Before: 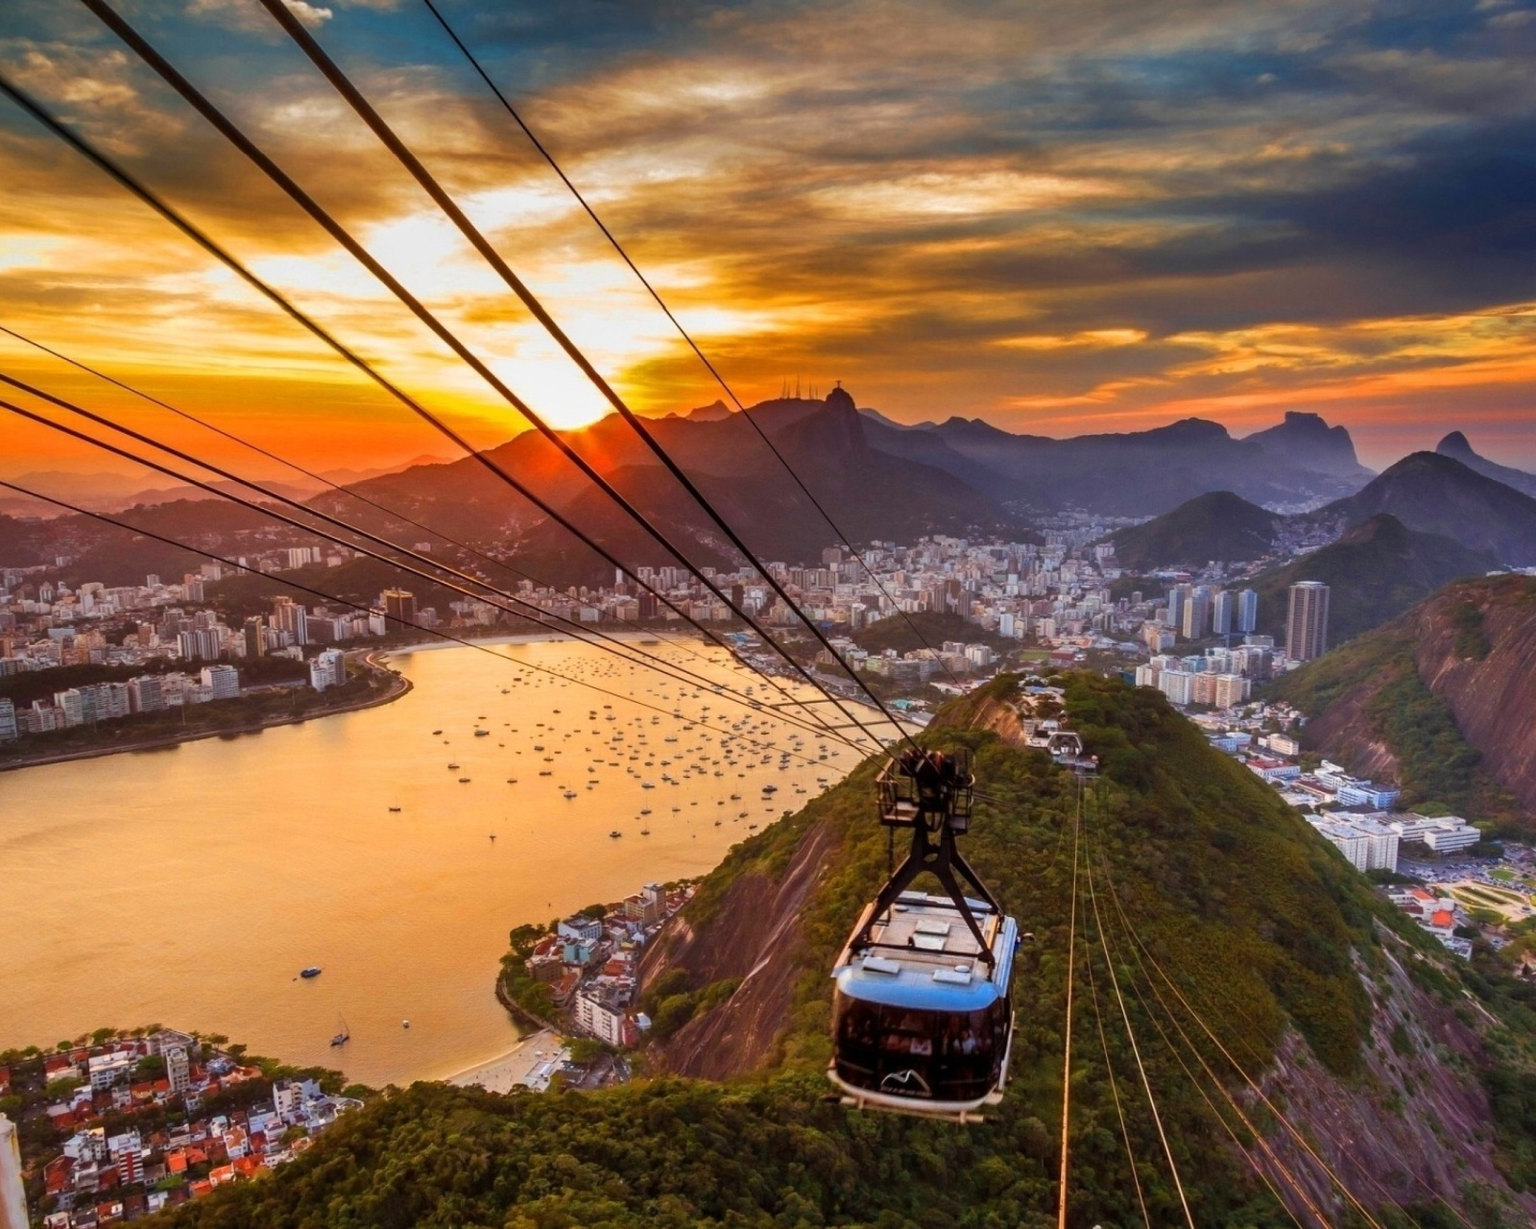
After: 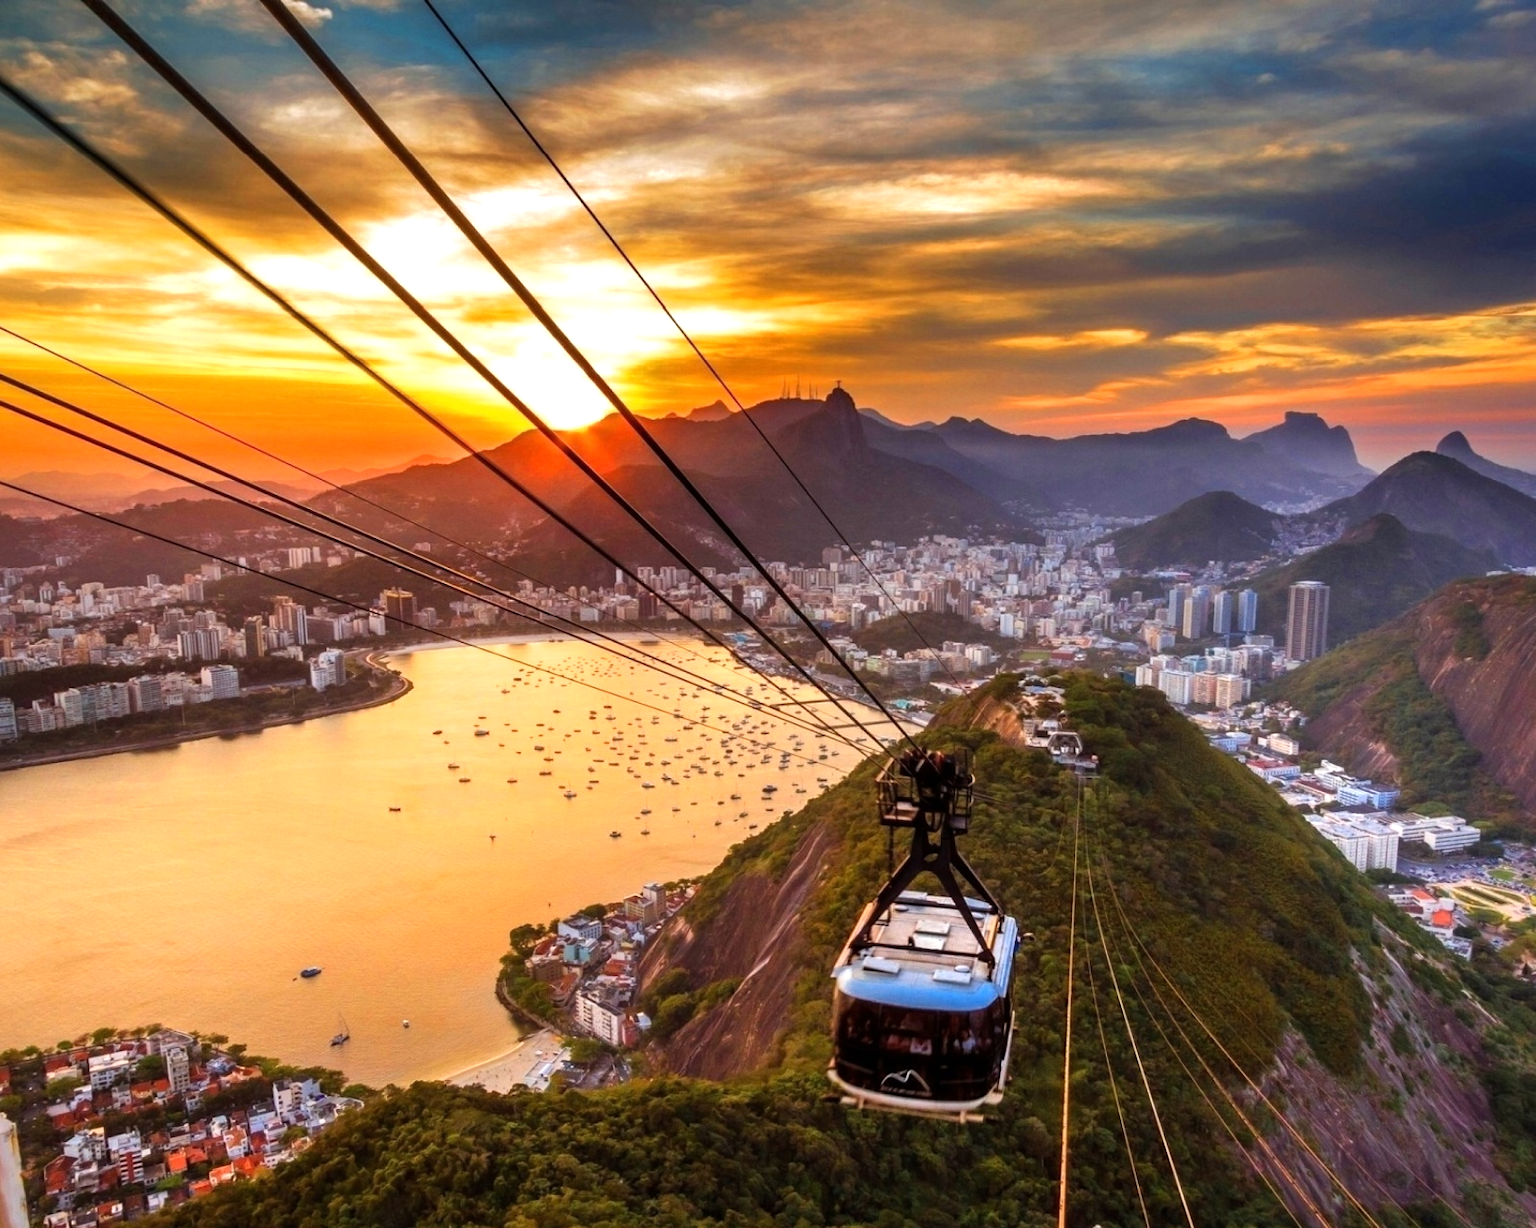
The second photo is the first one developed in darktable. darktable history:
tone equalizer: -8 EV -0.389 EV, -7 EV -0.42 EV, -6 EV -0.297 EV, -5 EV -0.204 EV, -3 EV 0.246 EV, -2 EV 0.345 EV, -1 EV 0.409 EV, +0 EV 0.445 EV
